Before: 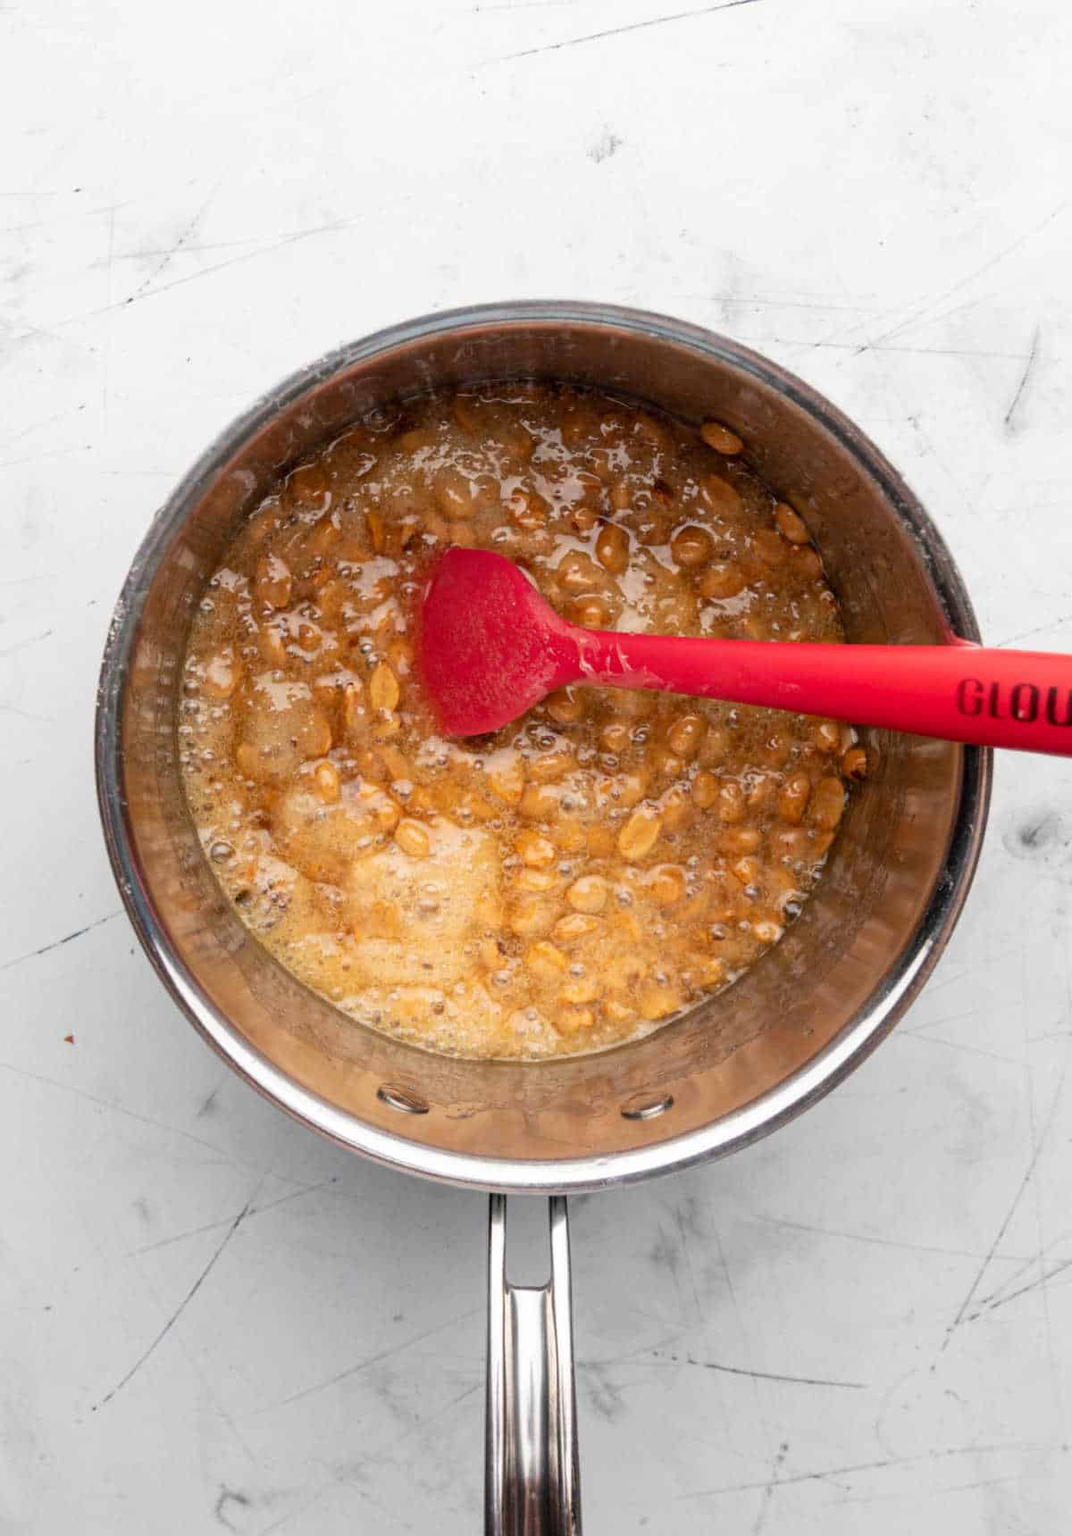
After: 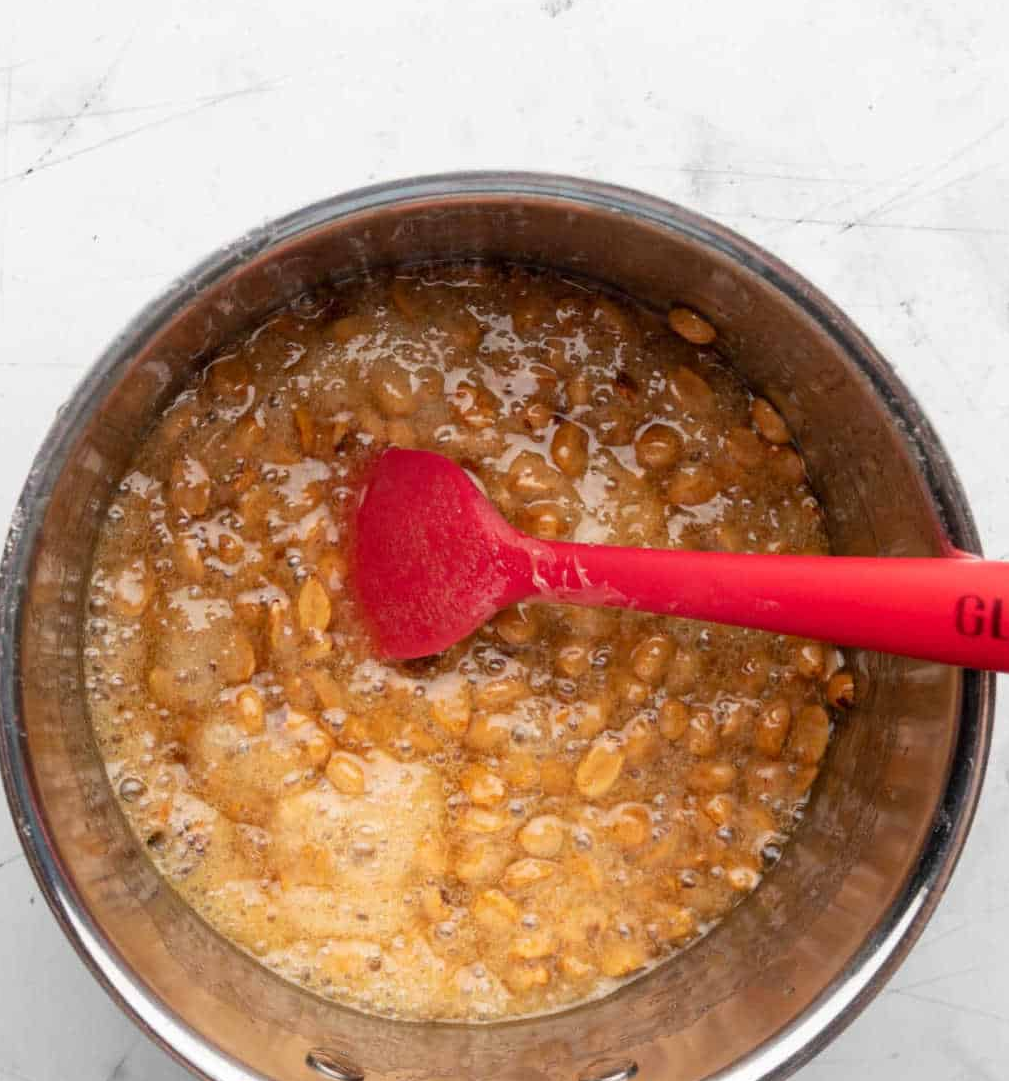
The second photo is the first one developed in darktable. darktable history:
crop and rotate: left 9.697%, top 9.604%, right 6.17%, bottom 27.516%
